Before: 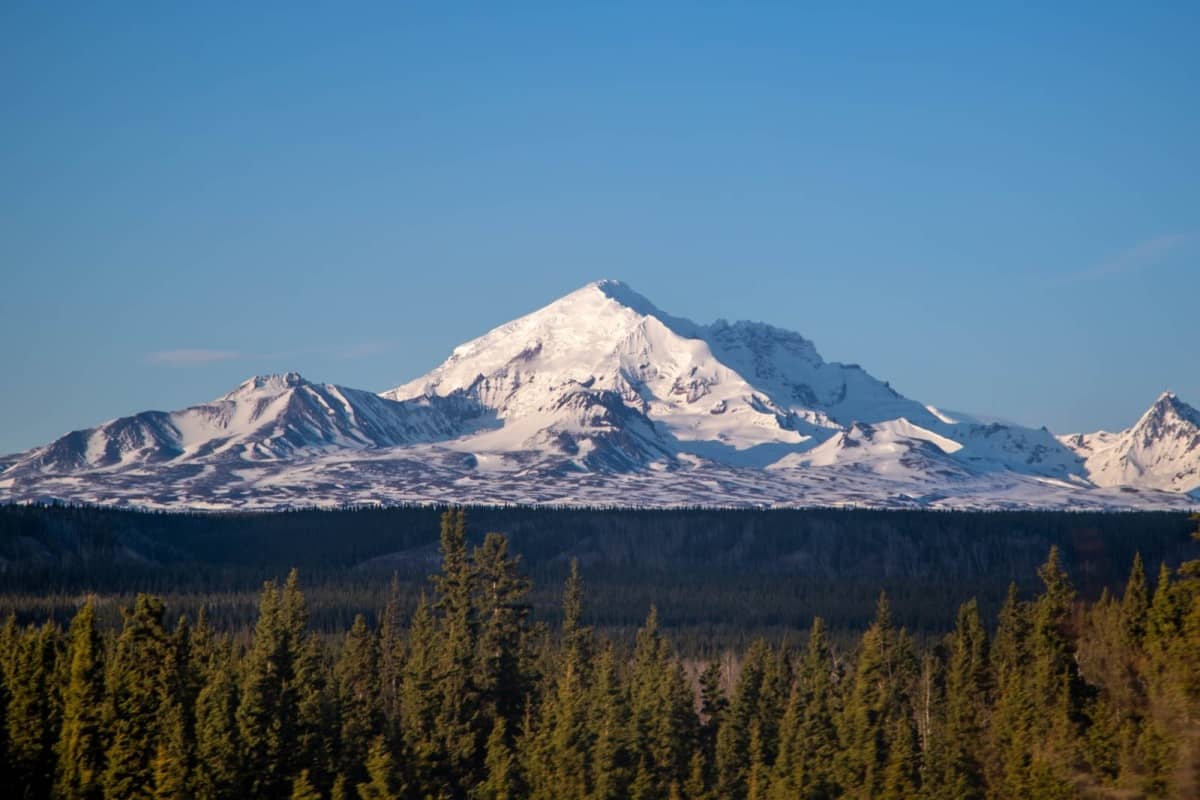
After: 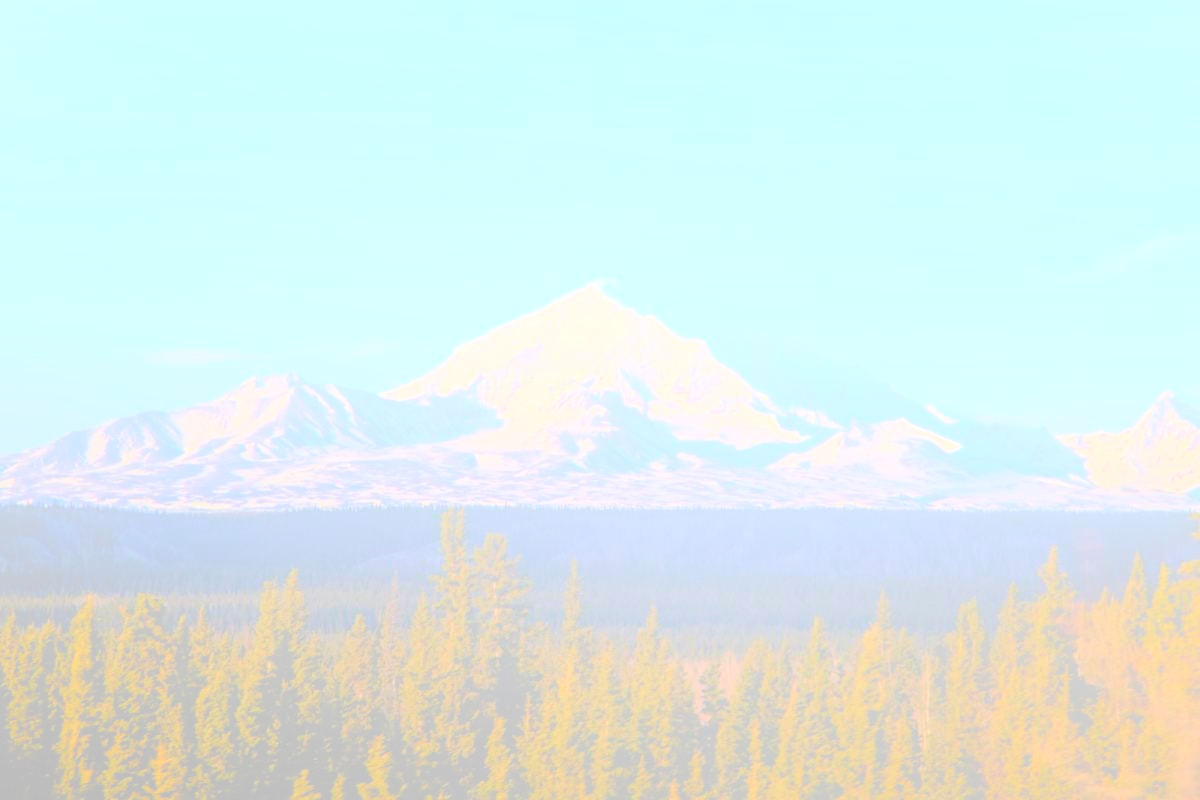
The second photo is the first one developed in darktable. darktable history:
rgb curve: curves: ch0 [(0, 0) (0.078, 0.051) (0.929, 0.956) (1, 1)], compensate middle gray true
bloom: size 85%, threshold 5%, strength 85%
contrast brightness saturation: brightness 0.13
